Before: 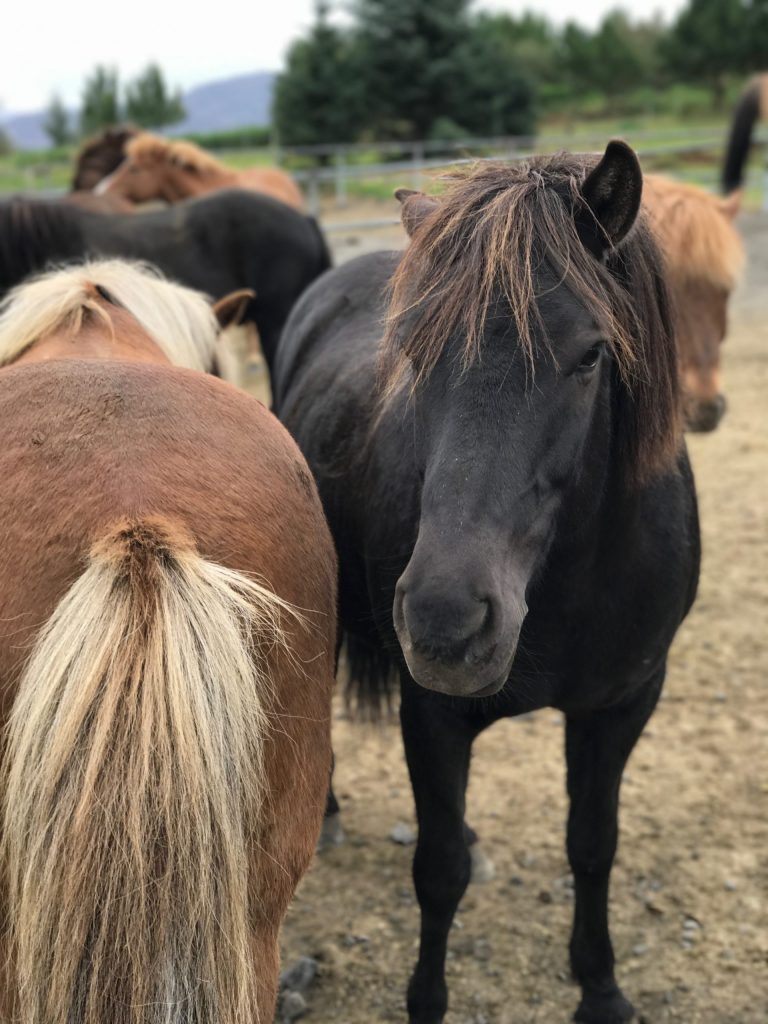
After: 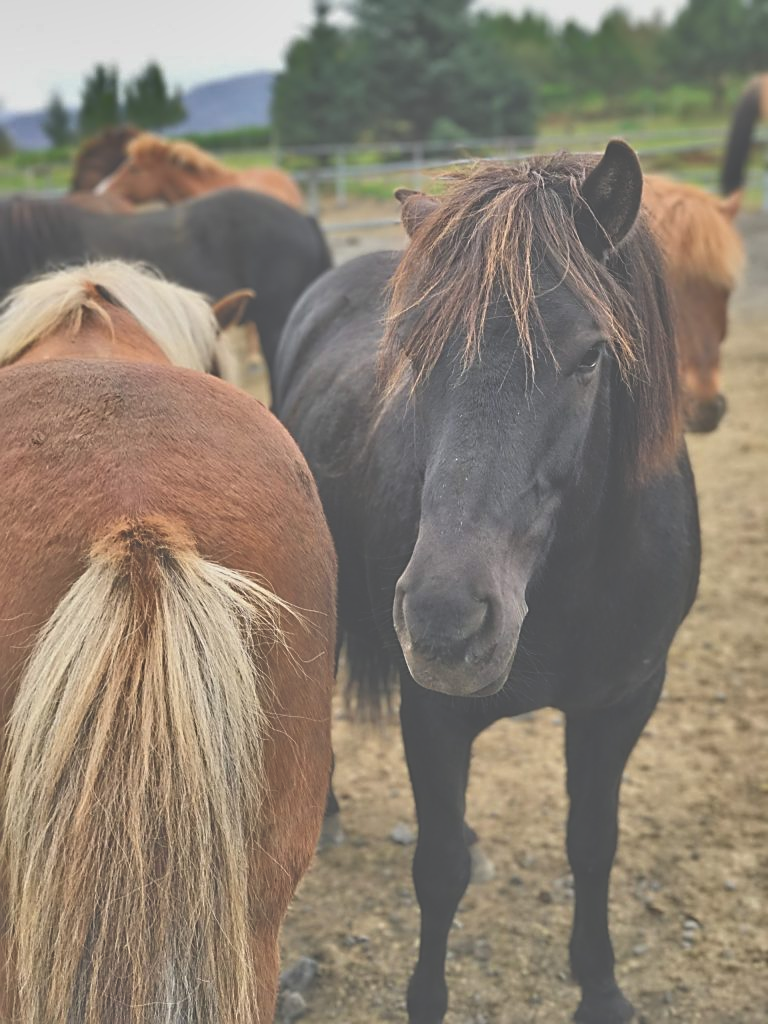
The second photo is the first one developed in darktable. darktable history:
exposure: black level correction -0.025, exposure -0.119 EV, compensate highlight preservation false
tone equalizer: -7 EV 0.15 EV, -6 EV 0.635 EV, -5 EV 1.12 EV, -4 EV 1.36 EV, -3 EV 1.15 EV, -2 EV 0.6 EV, -1 EV 0.163 EV
local contrast: highlights 68%, shadows 67%, detail 82%, midtone range 0.331
shadows and highlights: shadows 24.48, highlights -77.21, soften with gaussian
sharpen: on, module defaults
